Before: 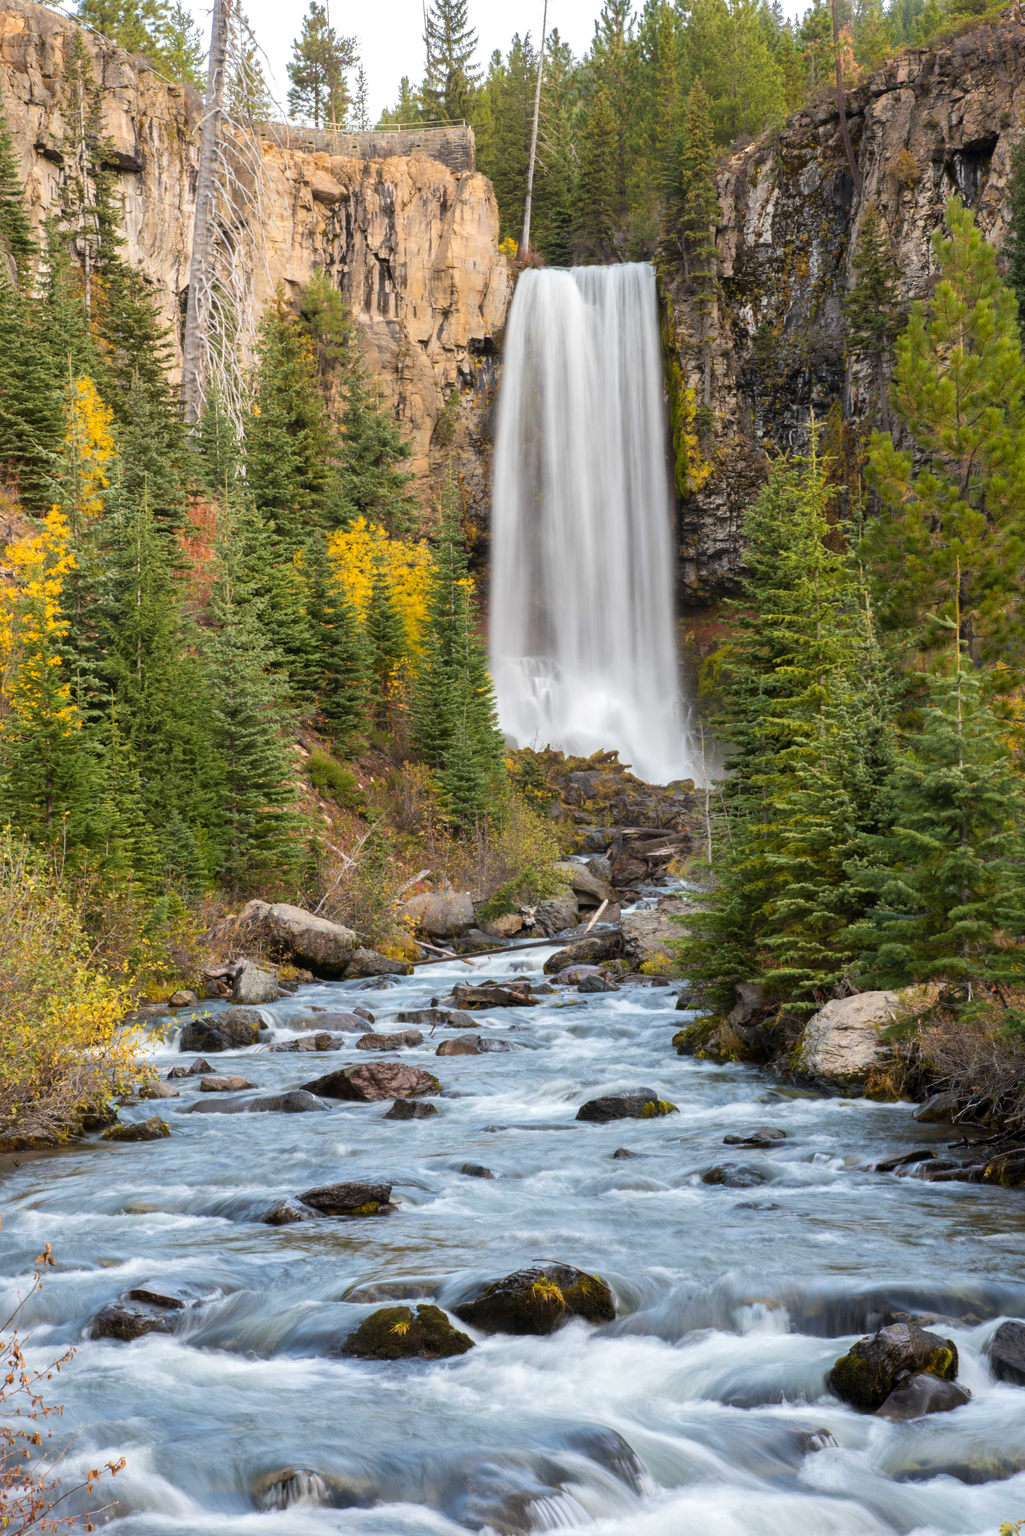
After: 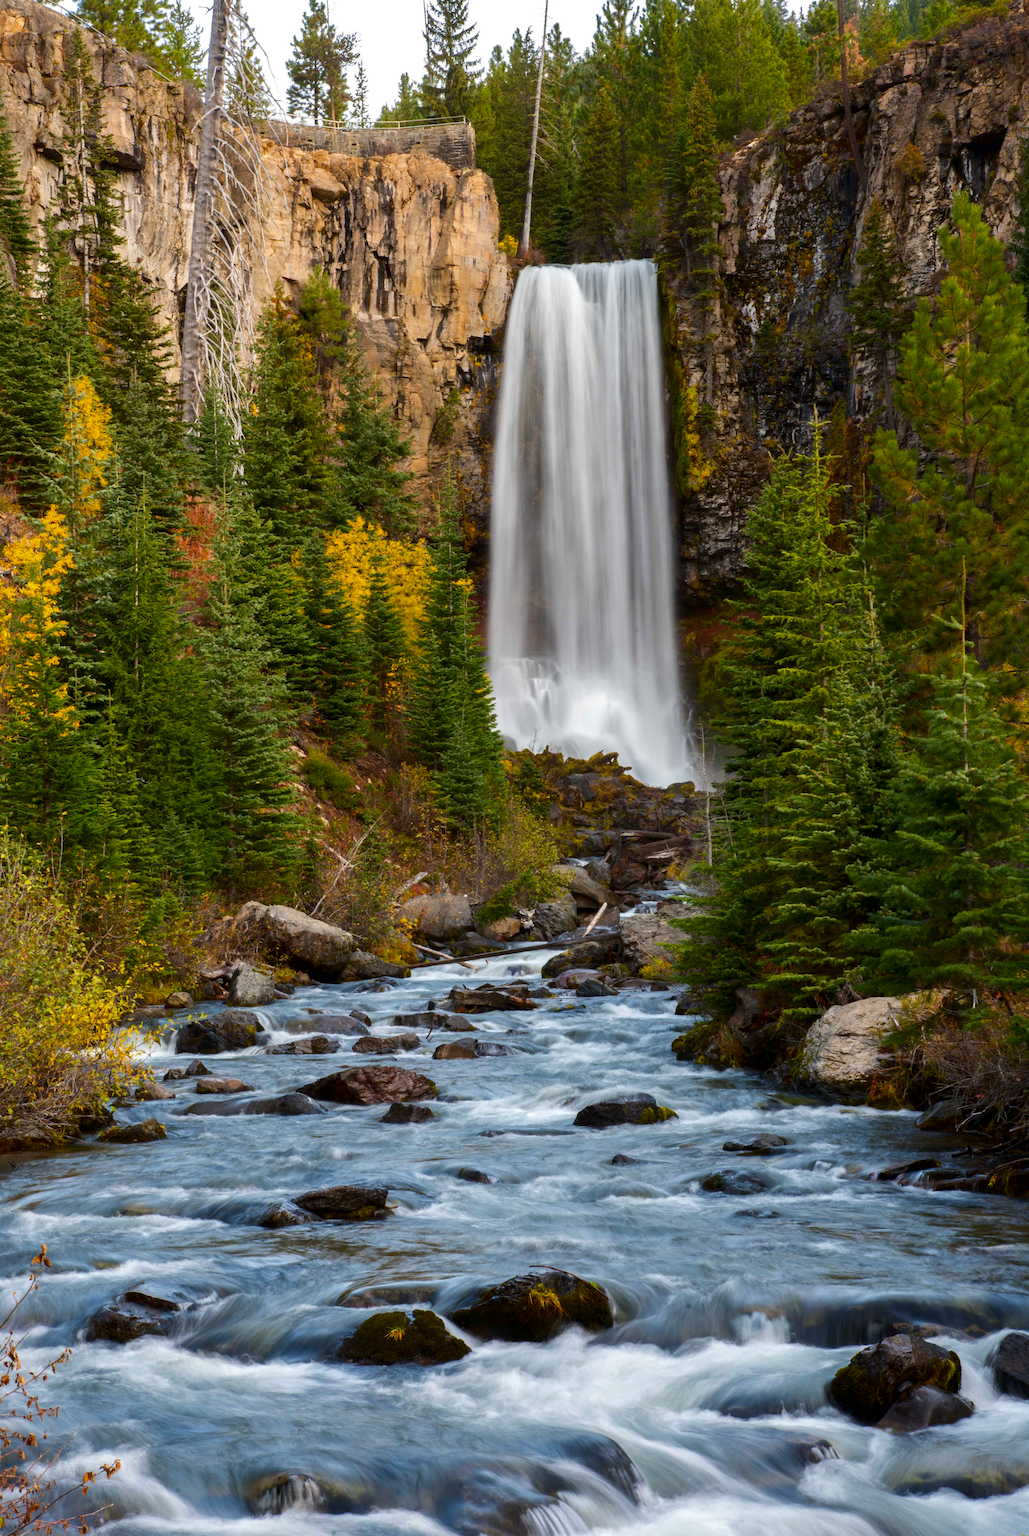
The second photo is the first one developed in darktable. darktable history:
rotate and perspective: rotation 0.192°, lens shift (horizontal) -0.015, crop left 0.005, crop right 0.996, crop top 0.006, crop bottom 0.99
contrast brightness saturation: brightness -0.25, saturation 0.2
